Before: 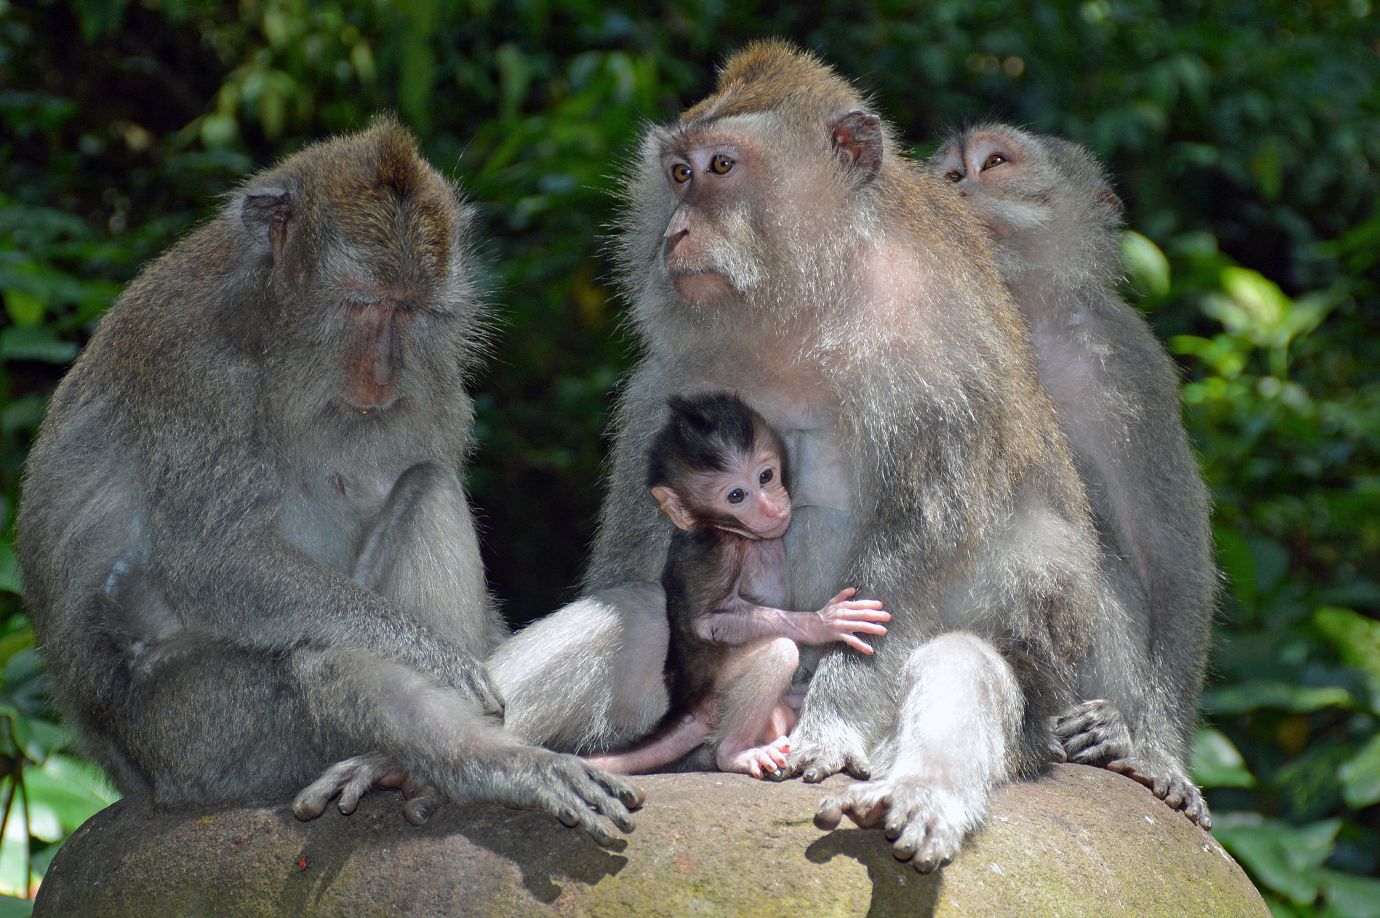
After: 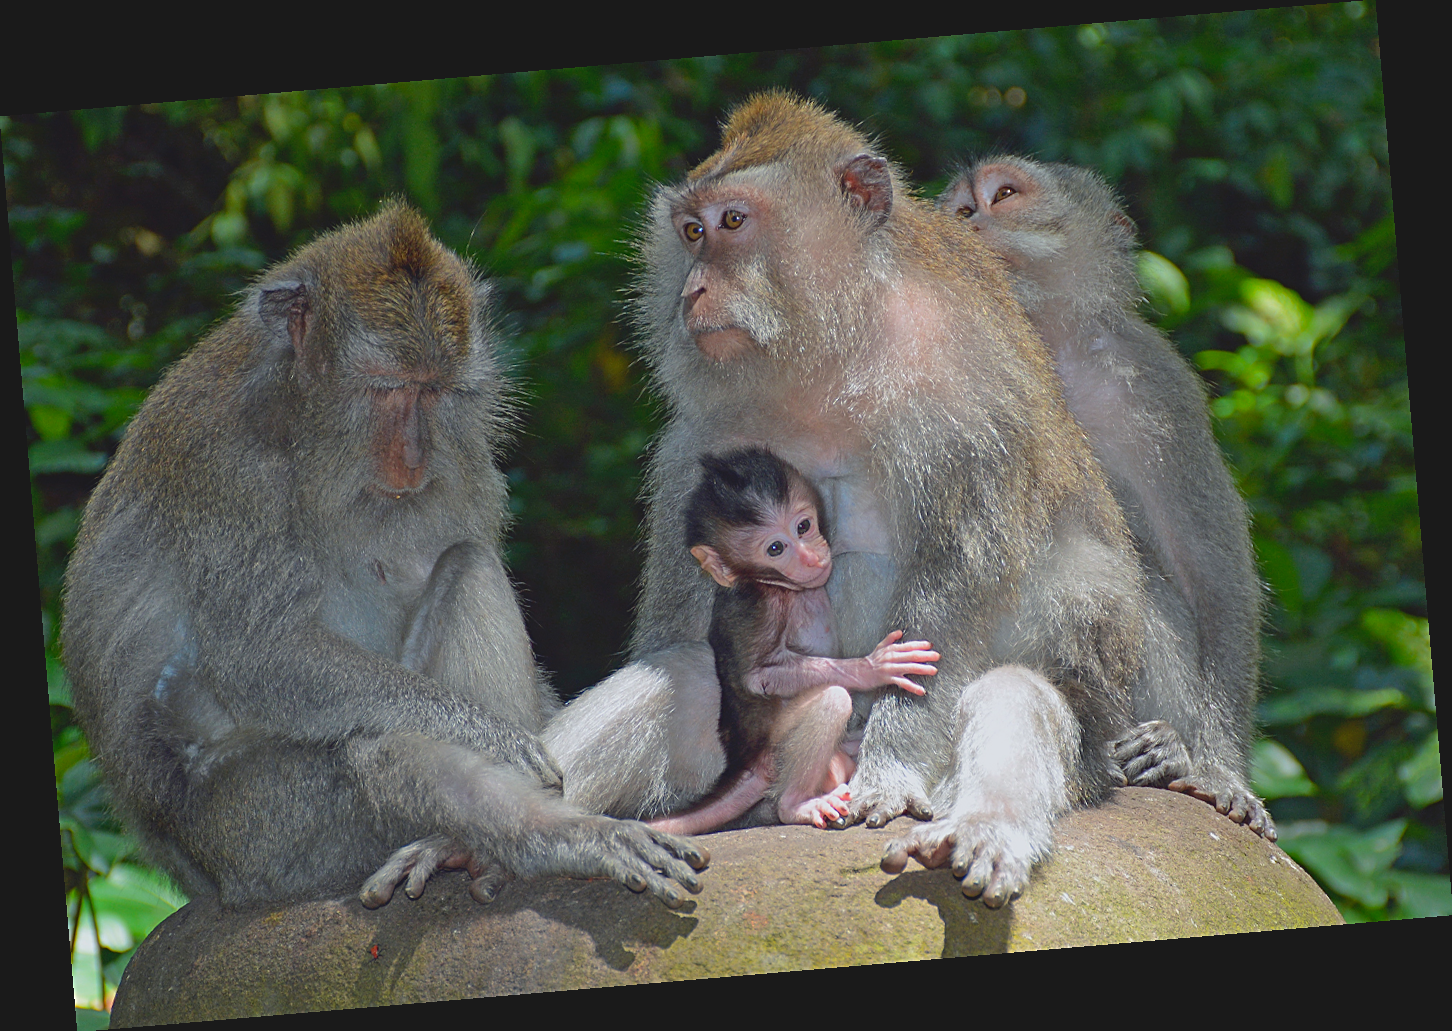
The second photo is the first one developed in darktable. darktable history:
sharpen: amount 0.478
rotate and perspective: rotation -4.86°, automatic cropping off
contrast brightness saturation: contrast -0.19, saturation 0.19
